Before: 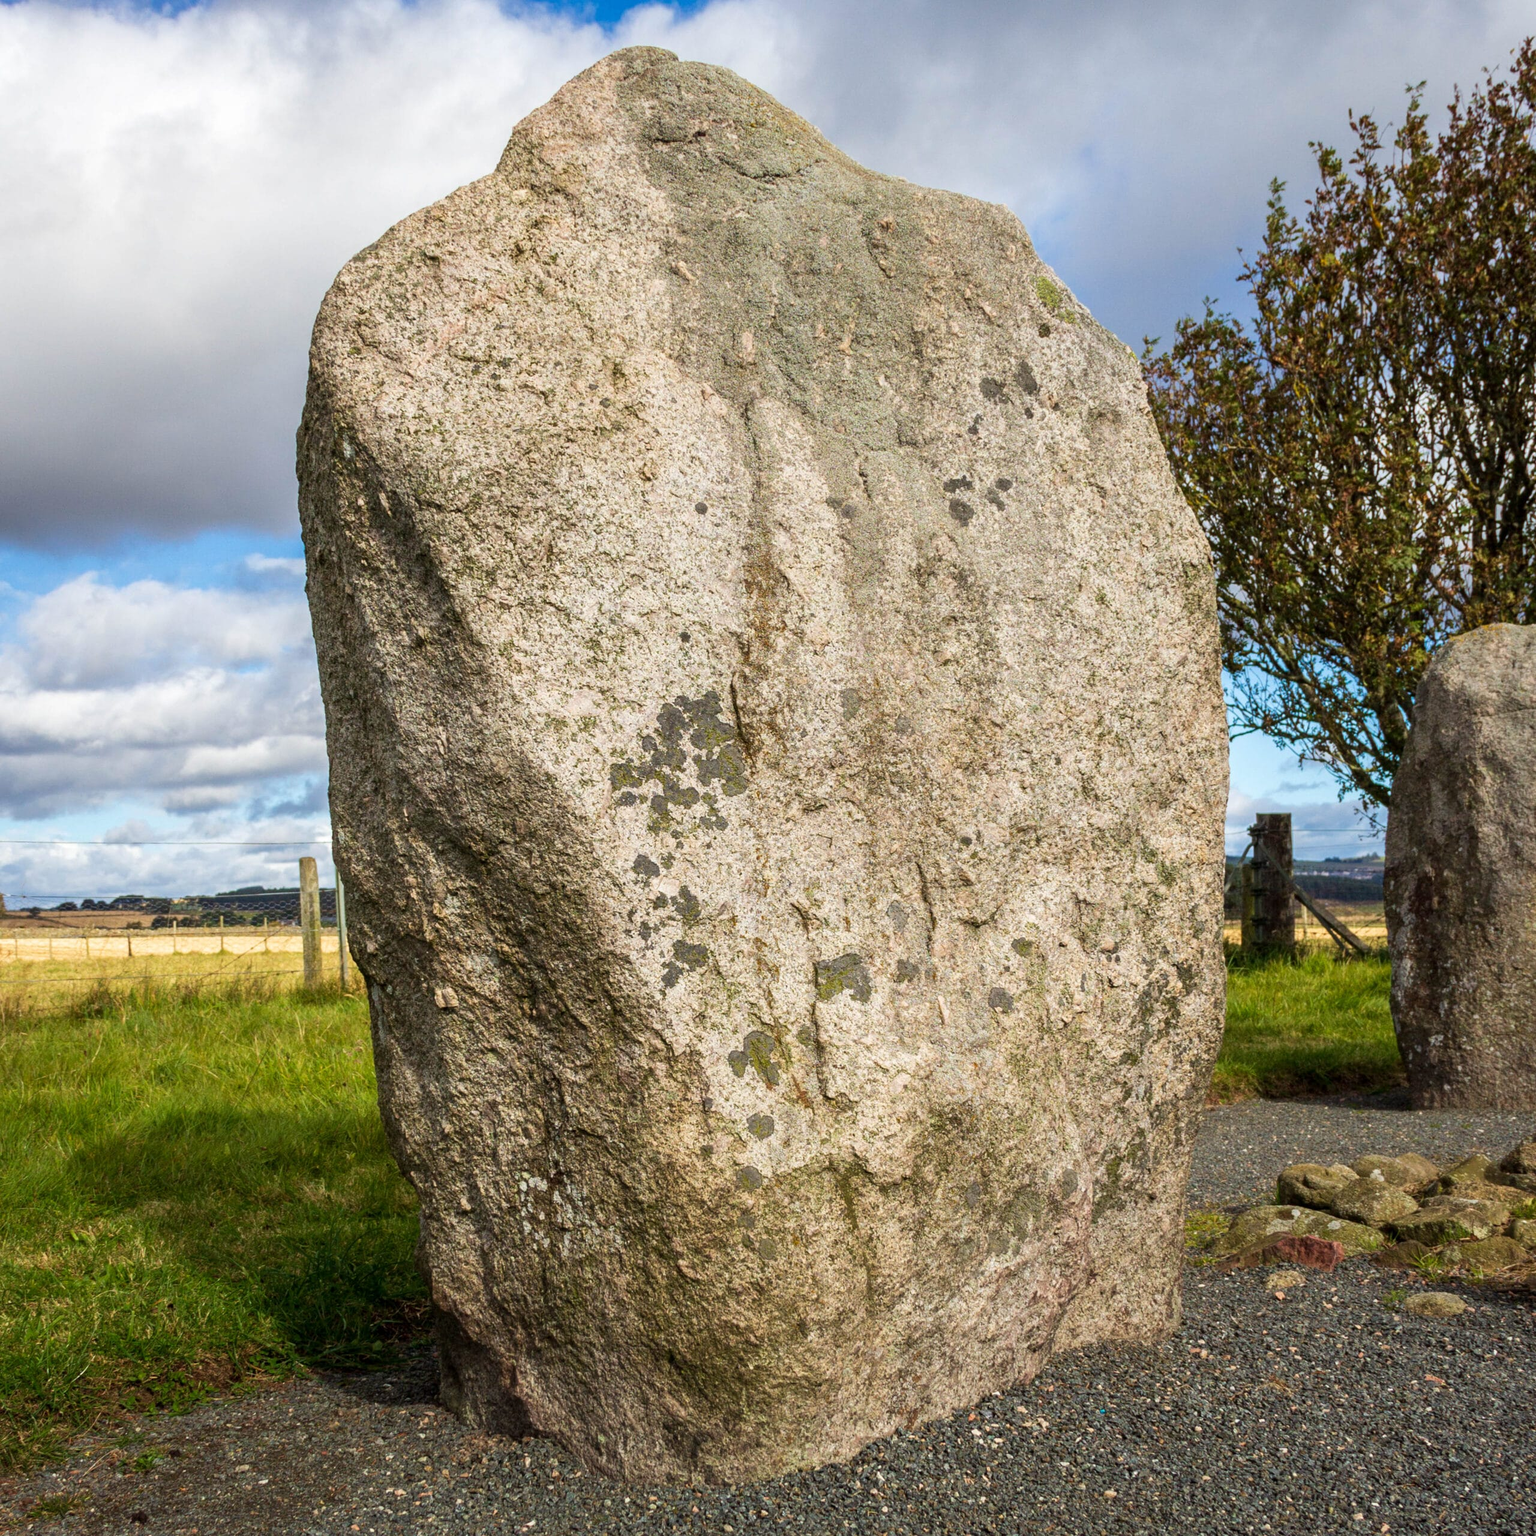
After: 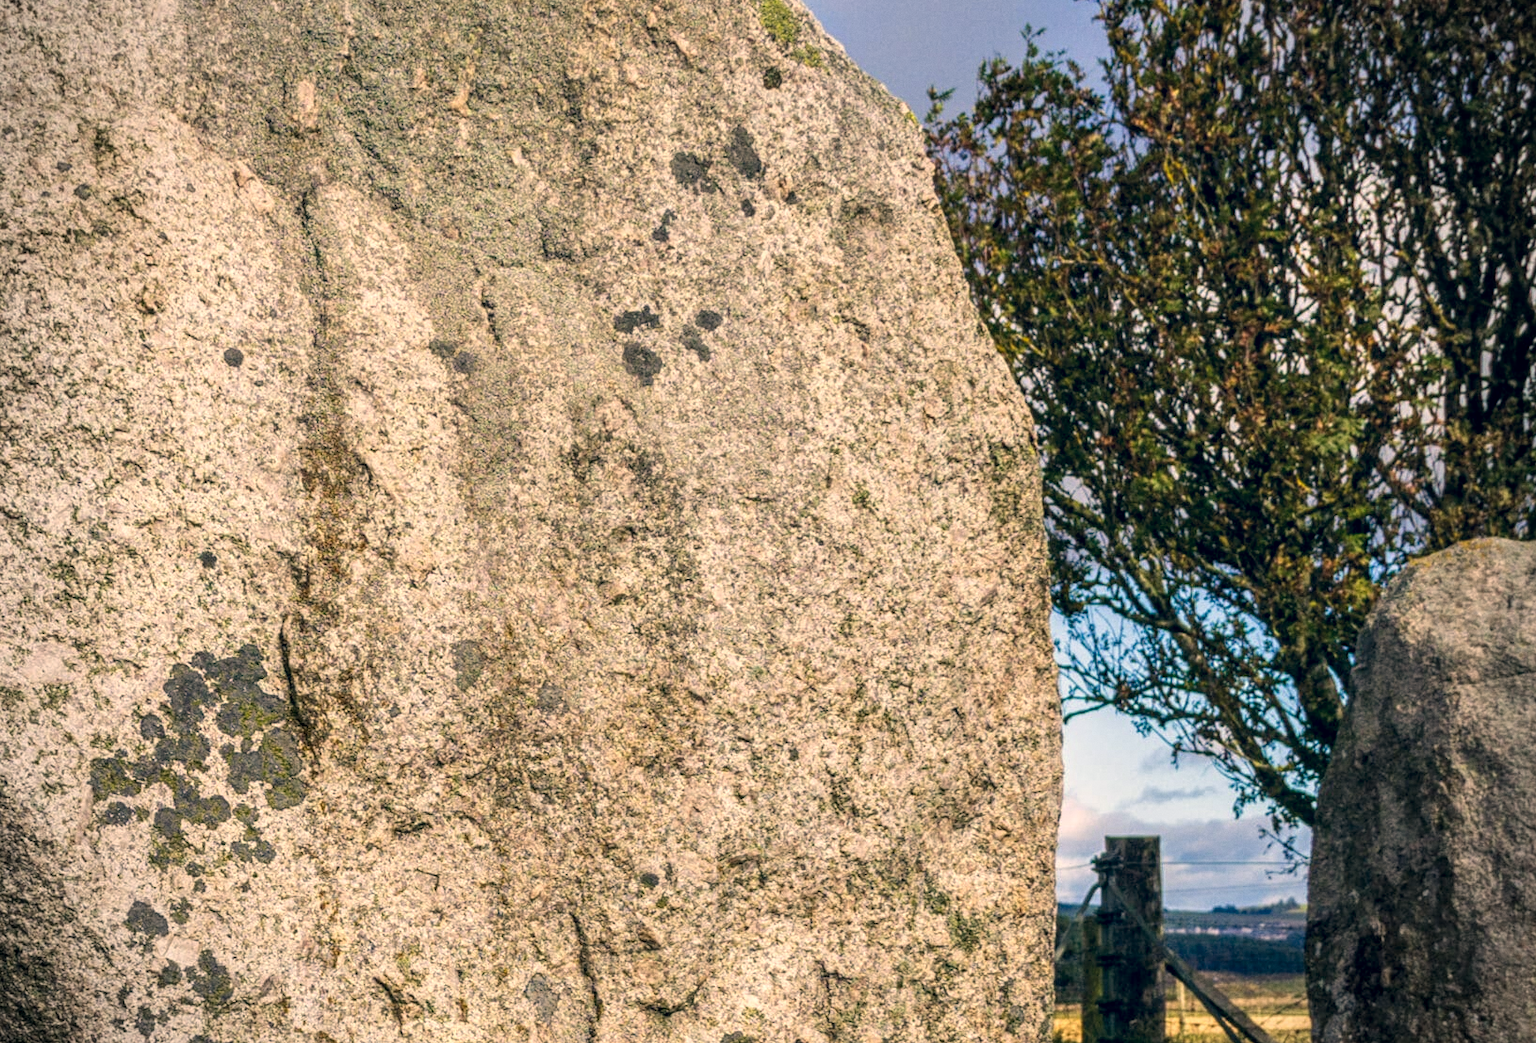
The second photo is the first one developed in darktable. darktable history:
local contrast: detail 130%
crop: left 36.005%, top 18.293%, right 0.31%, bottom 38.444%
color correction: highlights a* 10.32, highlights b* 14.66, shadows a* -9.59, shadows b* -15.02
grain: coarseness 0.09 ISO, strength 10%
vignetting: on, module defaults
